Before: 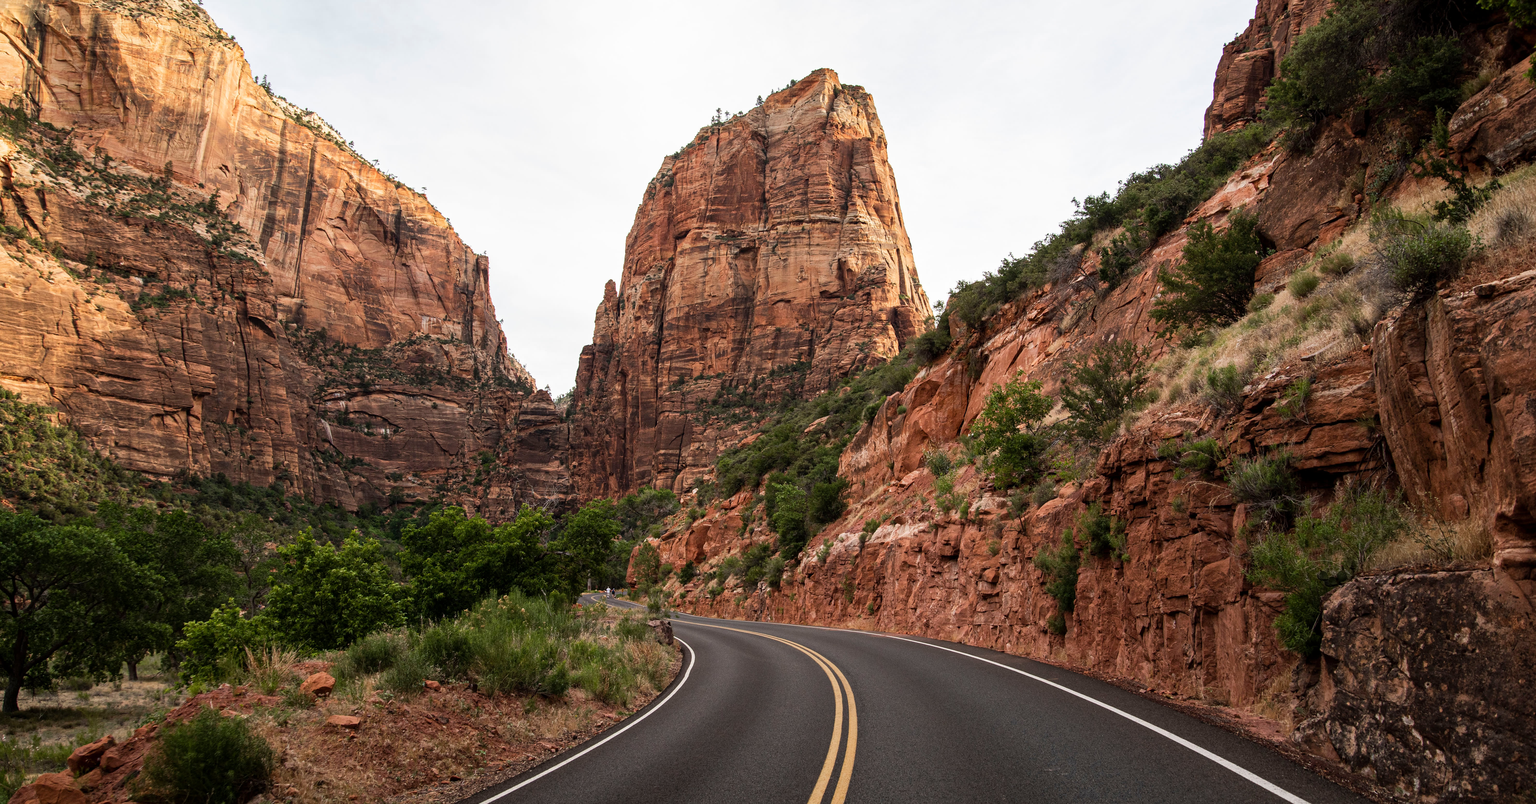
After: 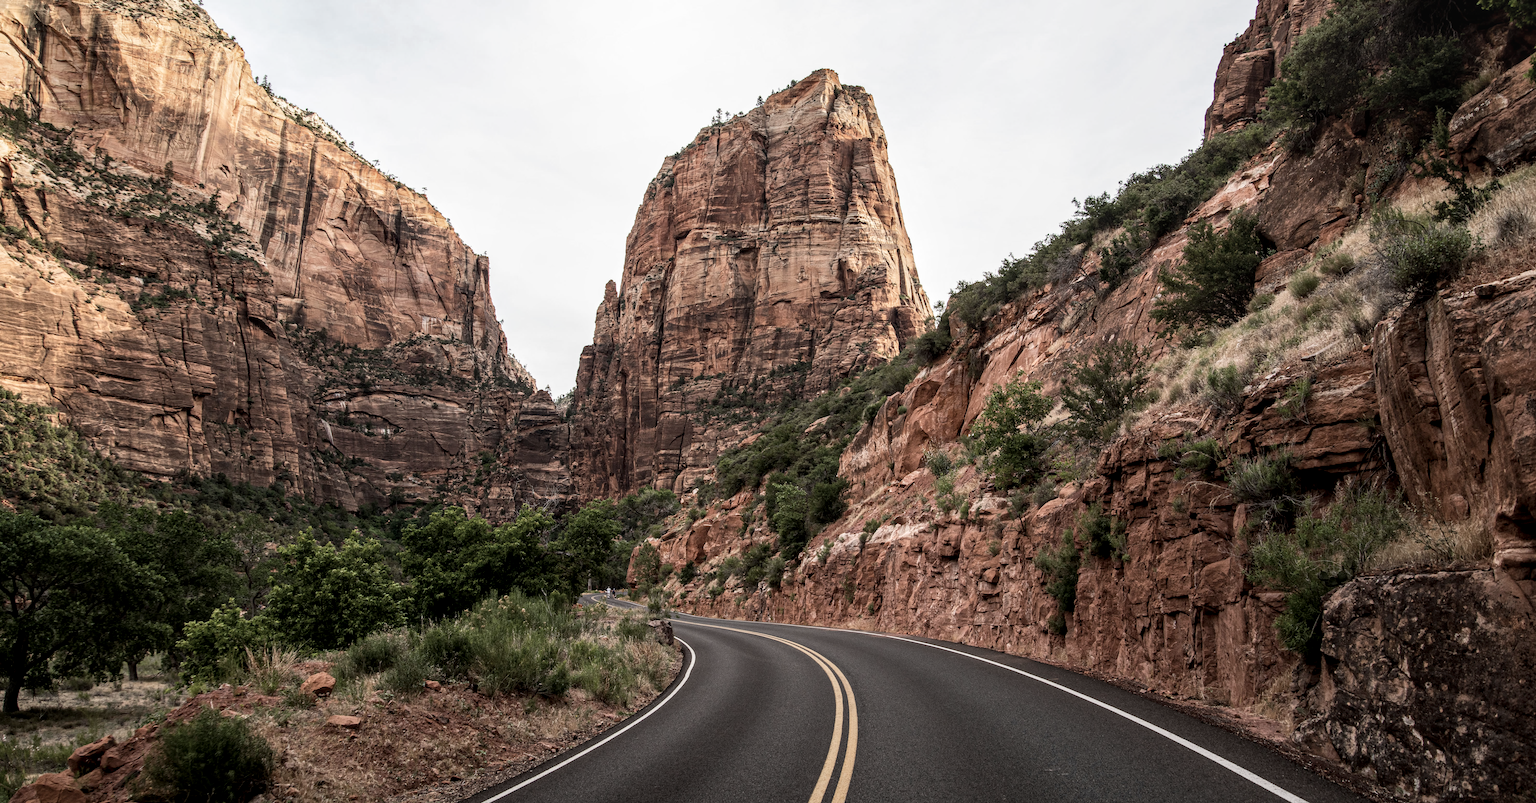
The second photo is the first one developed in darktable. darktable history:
contrast brightness saturation: contrast 0.103, saturation -0.355
local contrast: on, module defaults
